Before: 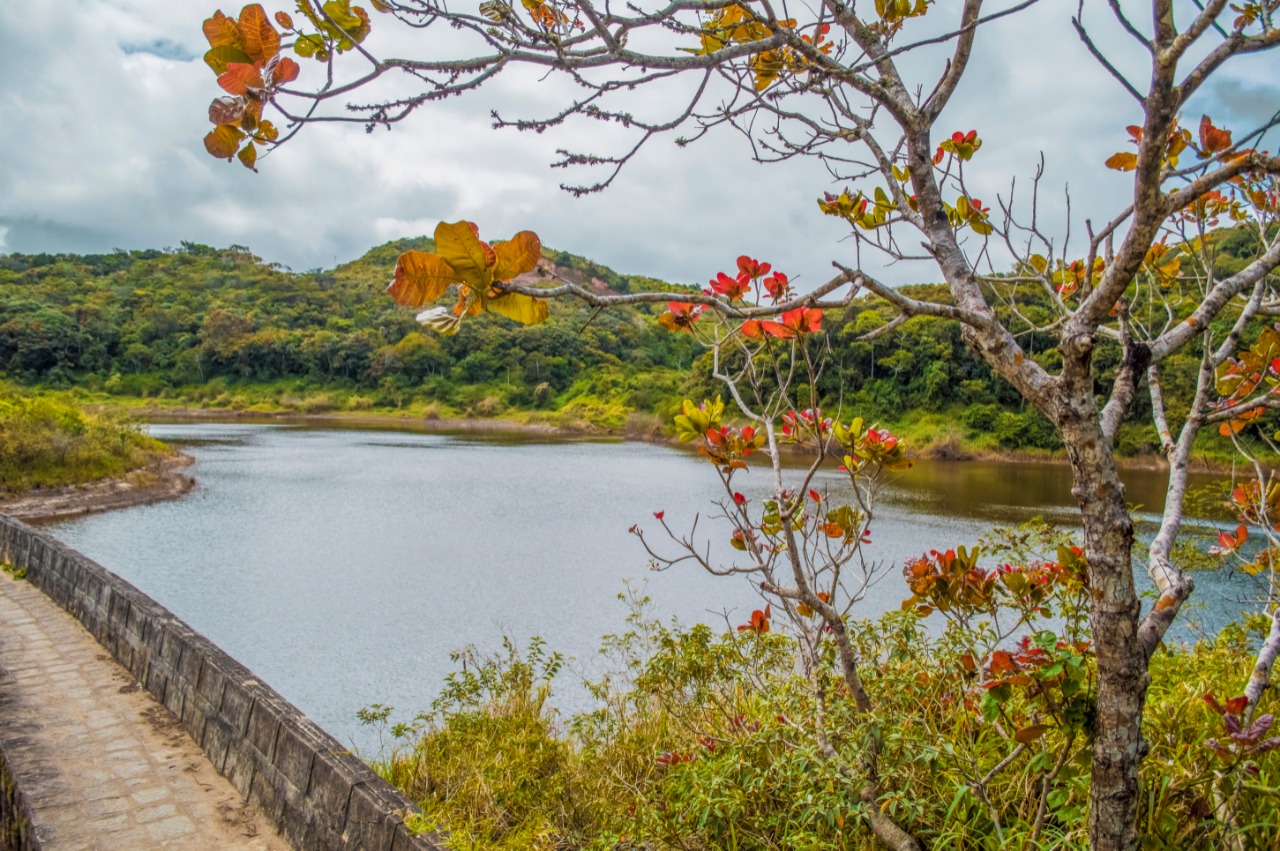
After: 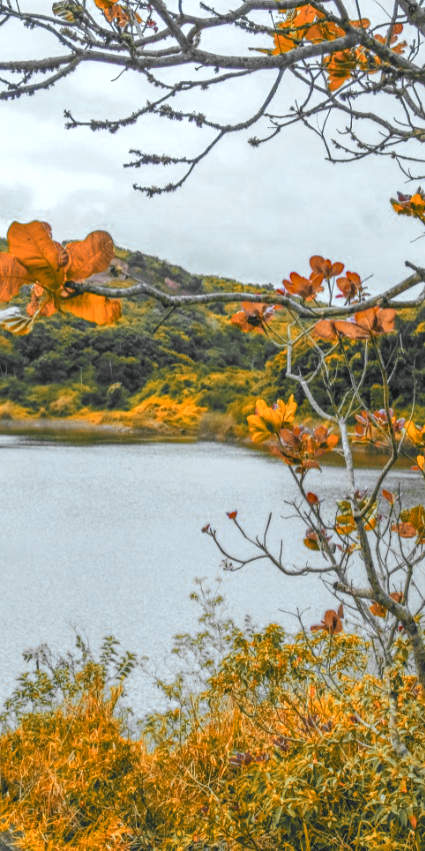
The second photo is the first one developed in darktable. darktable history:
color zones: curves: ch0 [(0.009, 0.528) (0.136, 0.6) (0.255, 0.586) (0.39, 0.528) (0.522, 0.584) (0.686, 0.736) (0.849, 0.561)]; ch1 [(0.045, 0.781) (0.14, 0.416) (0.257, 0.695) (0.442, 0.032) (0.738, 0.338) (0.818, 0.632) (0.891, 0.741) (1, 0.704)]; ch2 [(0, 0.667) (0.141, 0.52) (0.26, 0.37) (0.474, 0.432) (0.743, 0.286)]
color balance: lift [1.005, 0.99, 1.007, 1.01], gamma [1, 1.034, 1.032, 0.966], gain [0.873, 1.055, 1.067, 0.933]
crop: left 33.36%, right 33.36%
white balance: red 0.948, green 1.02, blue 1.176
